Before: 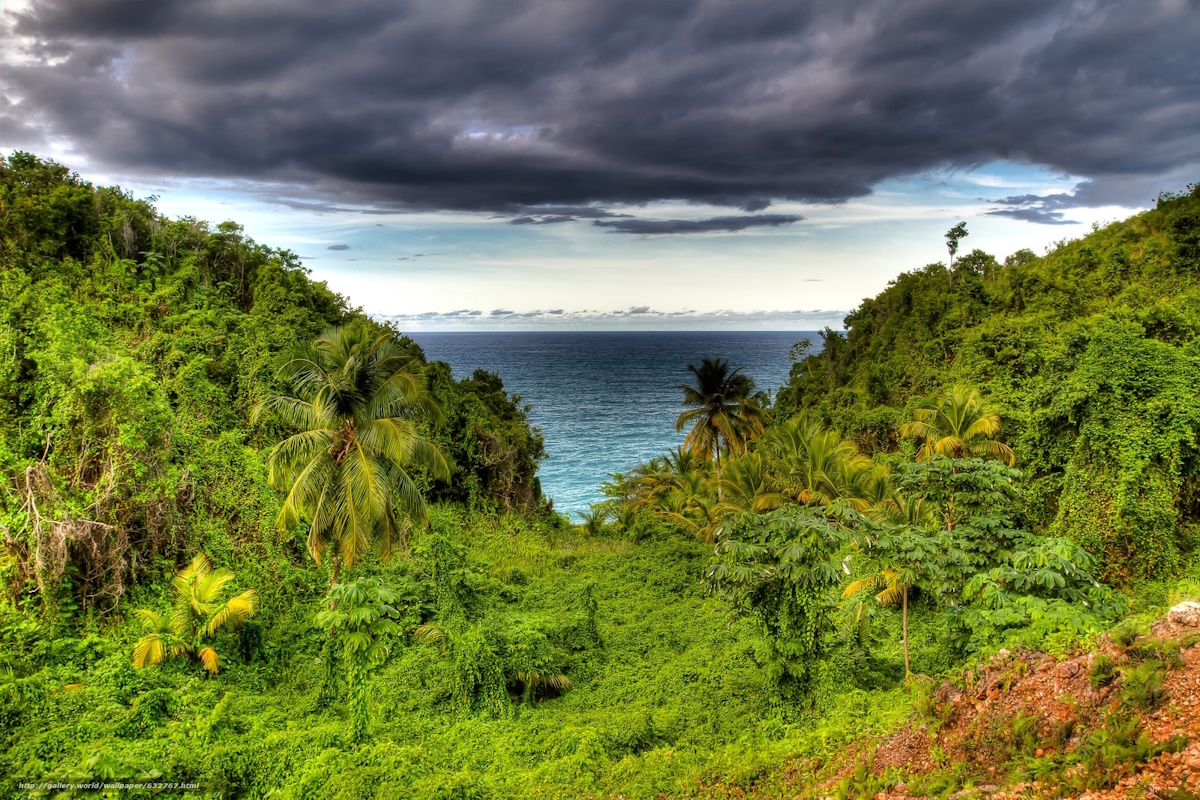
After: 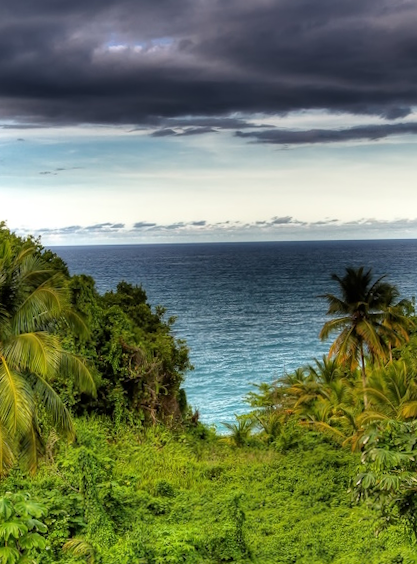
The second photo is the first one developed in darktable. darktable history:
crop and rotate: left 29.476%, top 10.214%, right 35.32%, bottom 17.333%
rotate and perspective: rotation -1°, crop left 0.011, crop right 0.989, crop top 0.025, crop bottom 0.975
